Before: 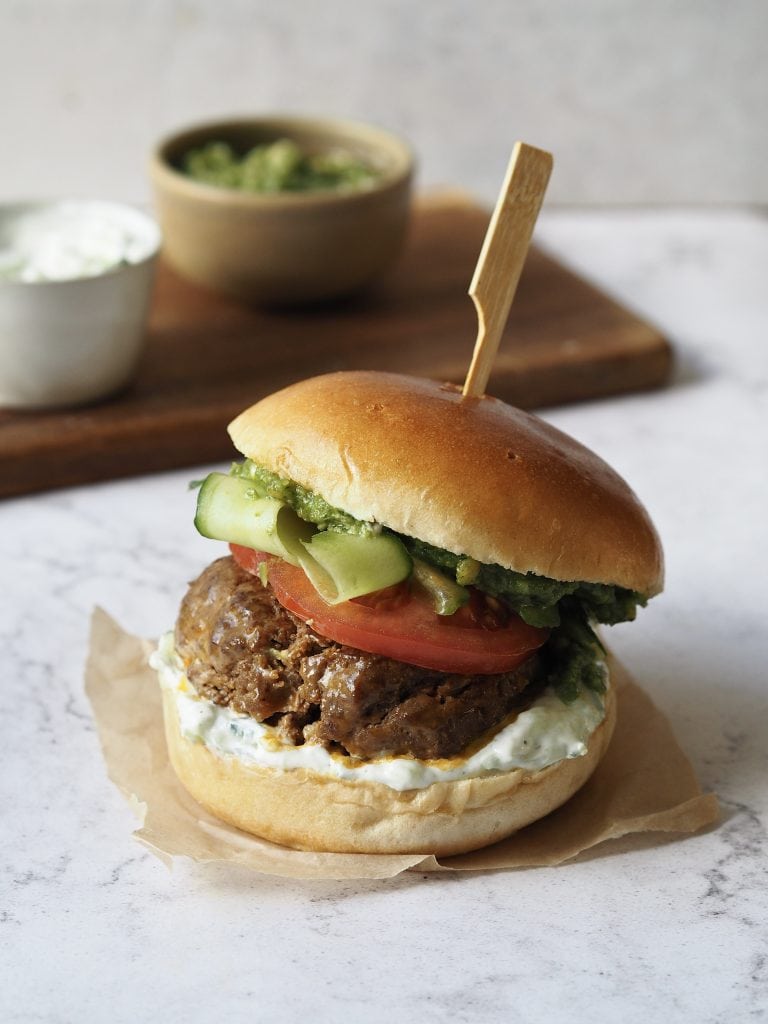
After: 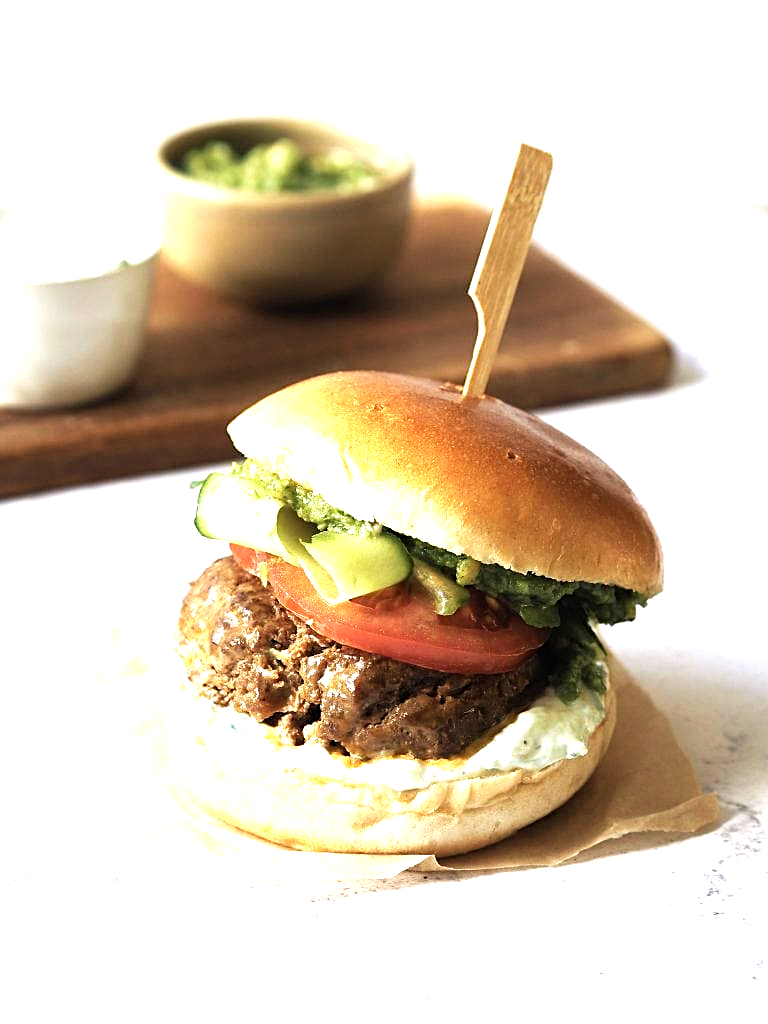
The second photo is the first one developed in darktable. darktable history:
velvia: on, module defaults
exposure: exposure 0.76 EV, compensate exposure bias true, compensate highlight preservation false
sharpen: on, module defaults
tone equalizer: -8 EV -0.769 EV, -7 EV -0.683 EV, -6 EV -0.629 EV, -5 EV -0.39 EV, -3 EV 0.402 EV, -2 EV 0.6 EV, -1 EV 0.697 EV, +0 EV 0.771 EV
